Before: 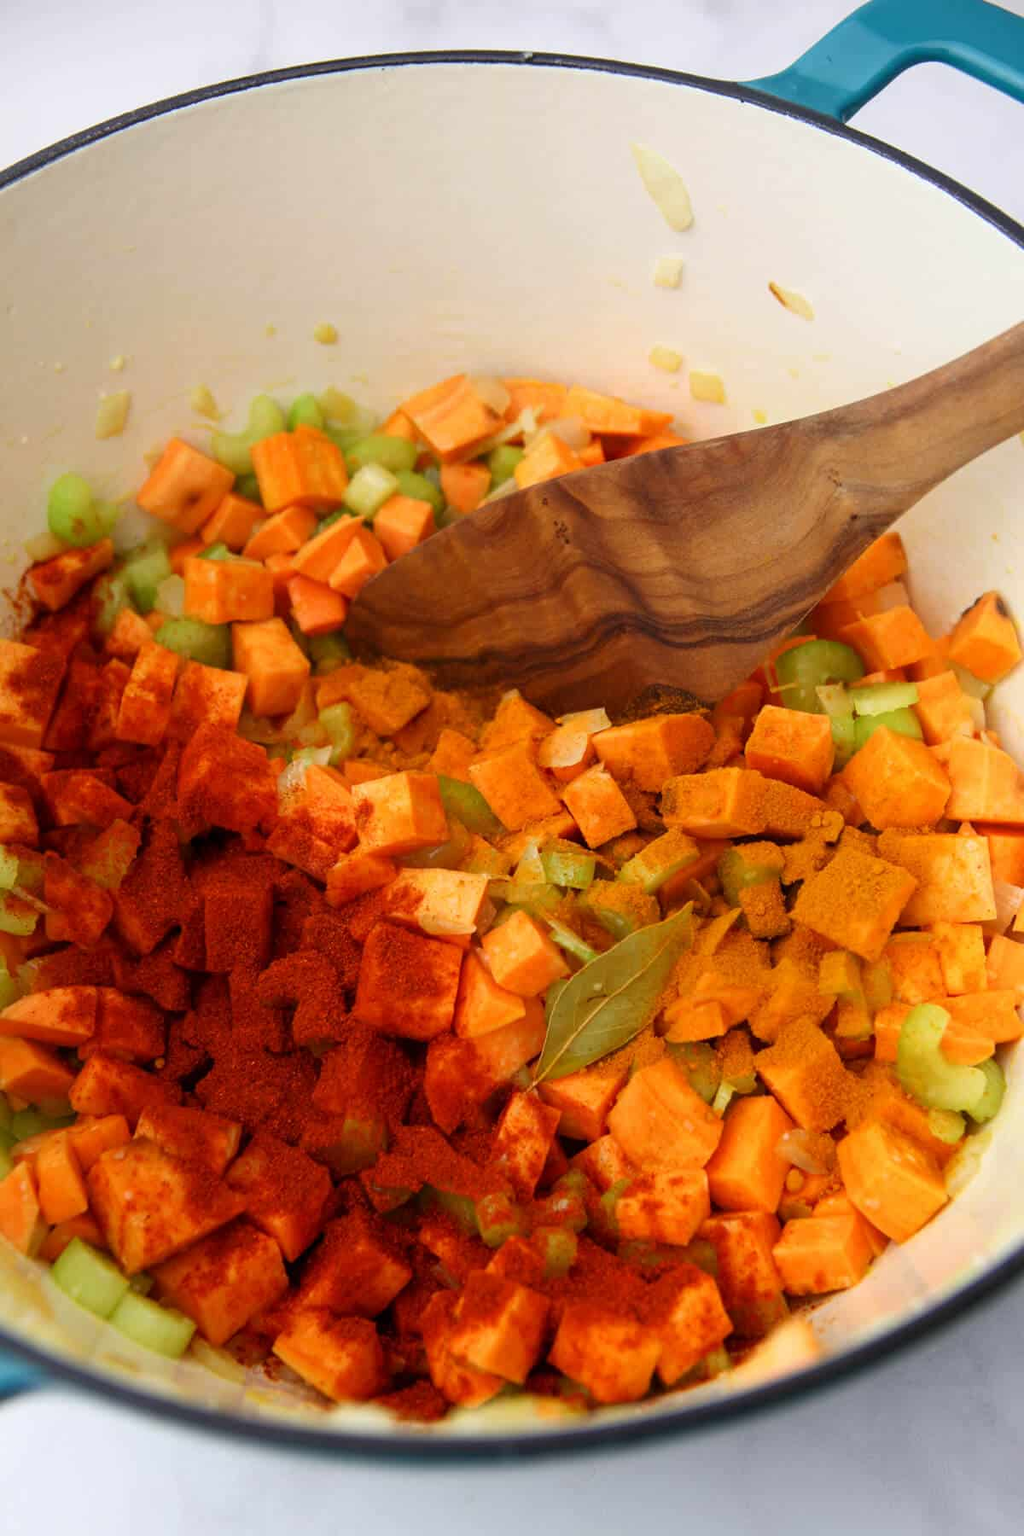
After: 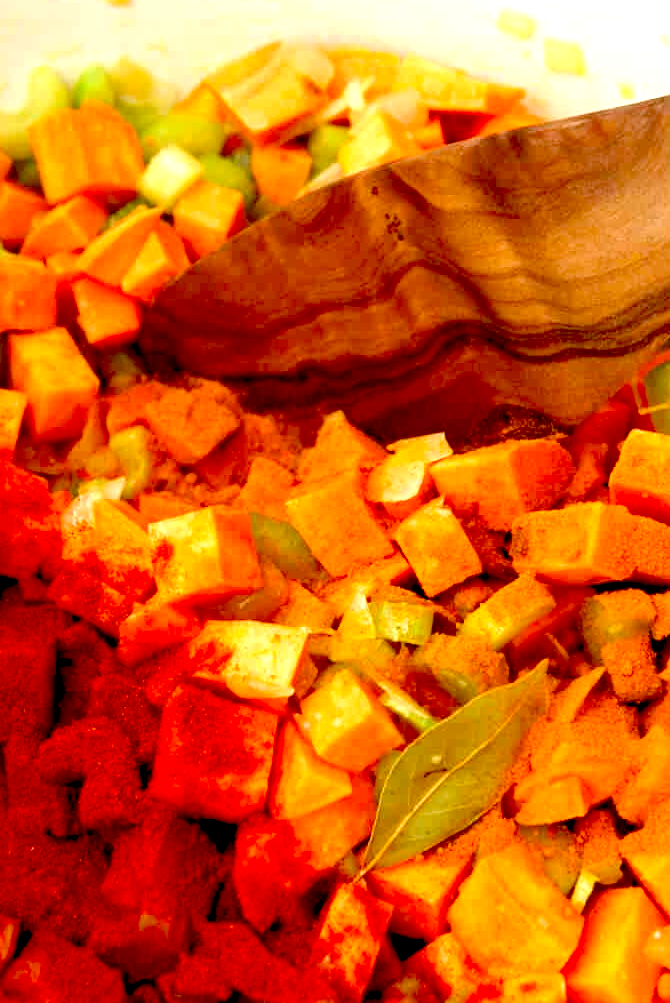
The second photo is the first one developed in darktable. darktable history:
crop and rotate: left 22.004%, top 22.086%, right 22.09%, bottom 22.152%
exposure: black level correction 0.033, exposure 0.902 EV, compensate highlight preservation false
tone equalizer: on, module defaults
